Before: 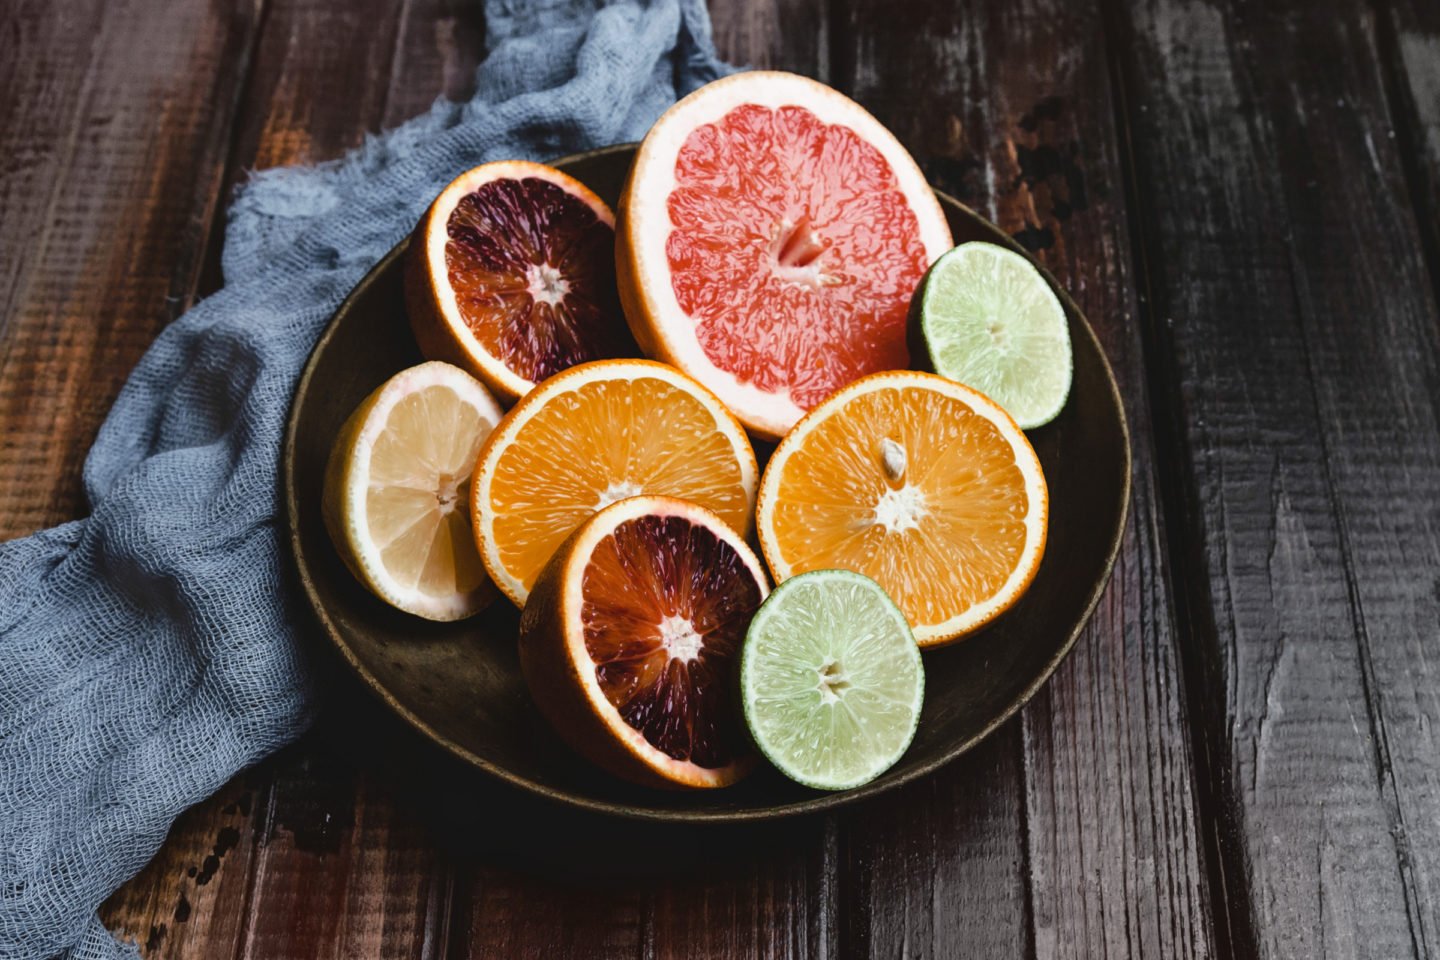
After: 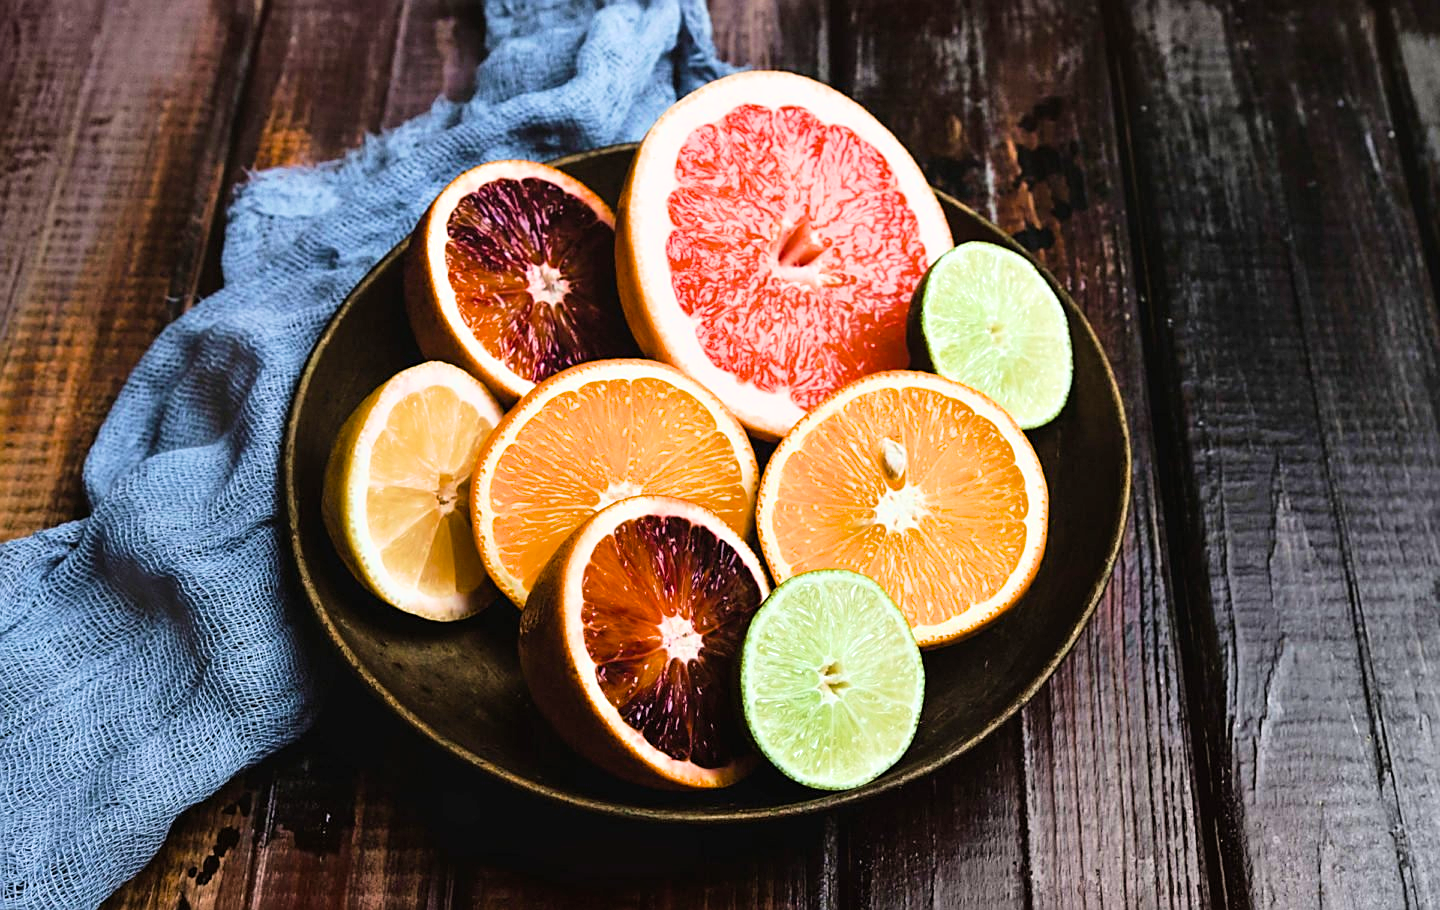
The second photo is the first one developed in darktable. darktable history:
sharpen: on, module defaults
crop and rotate: top 0.003%, bottom 5.2%
filmic rgb: middle gray luminance 9.03%, black relative exposure -10.69 EV, white relative exposure 3.44 EV, target black luminance 0%, hardness 5.96, latitude 59.59%, contrast 1.092, highlights saturation mix 3.76%, shadows ↔ highlights balance 29.09%, color science v6 (2022)
velvia: on, module defaults
tone equalizer: mask exposure compensation -0.508 EV
color balance rgb: perceptual saturation grading › global saturation 19.809%, global vibrance 20%
exposure: exposure 0.768 EV, compensate exposure bias true, compensate highlight preservation false
